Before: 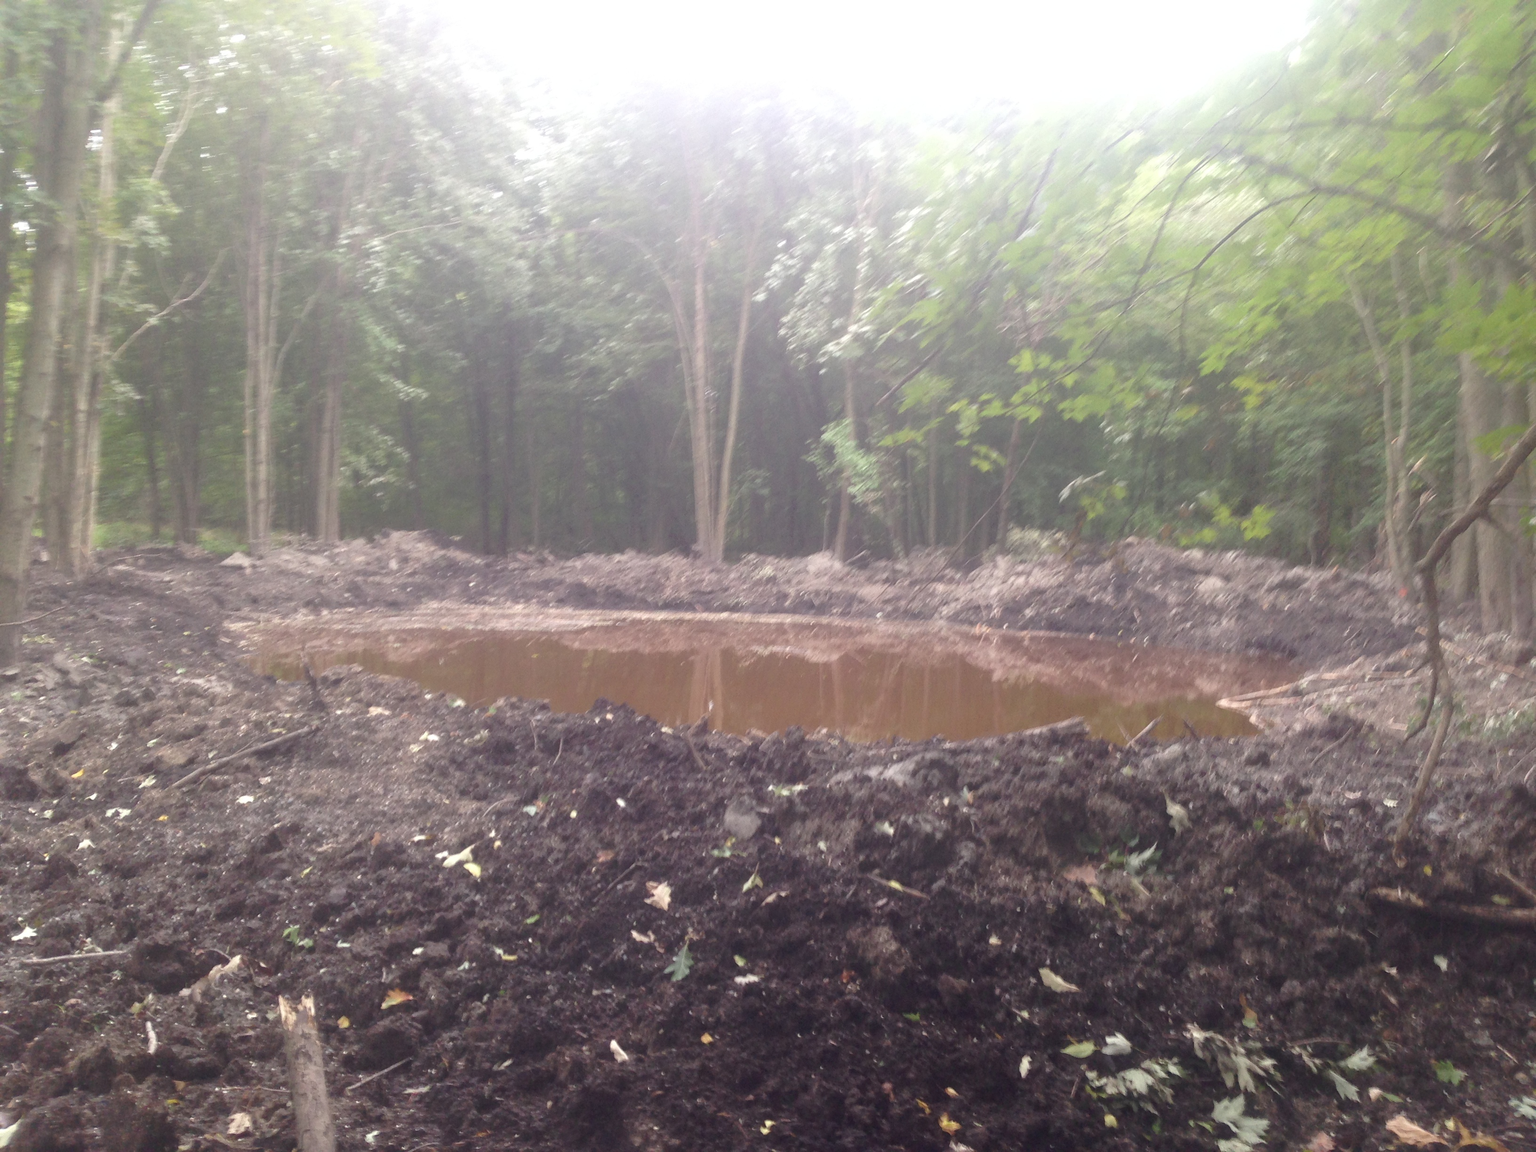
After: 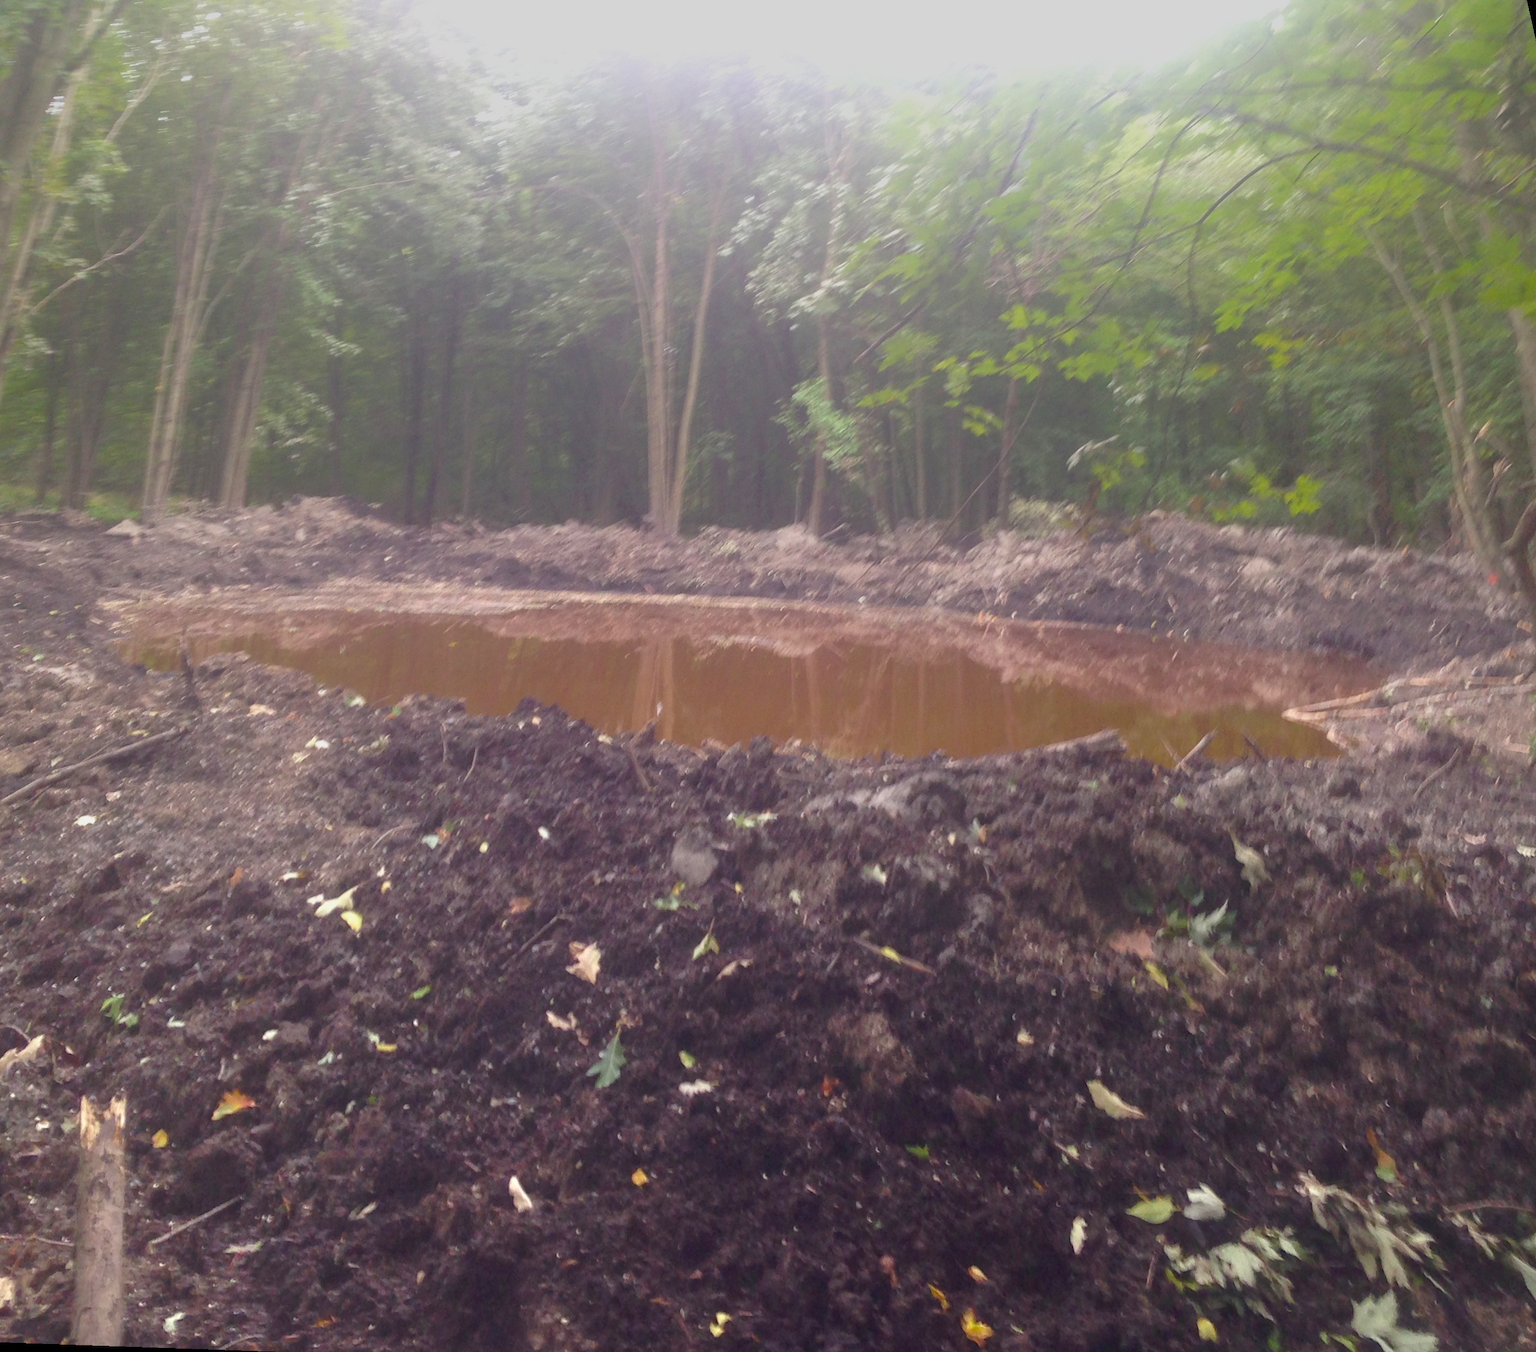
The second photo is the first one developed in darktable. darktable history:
color balance rgb: linear chroma grading › global chroma 10%, perceptual saturation grading › global saturation 30%, global vibrance 10%
rotate and perspective: rotation 0.72°, lens shift (vertical) -0.352, lens shift (horizontal) -0.051, crop left 0.152, crop right 0.859, crop top 0.019, crop bottom 0.964
graduated density: on, module defaults
